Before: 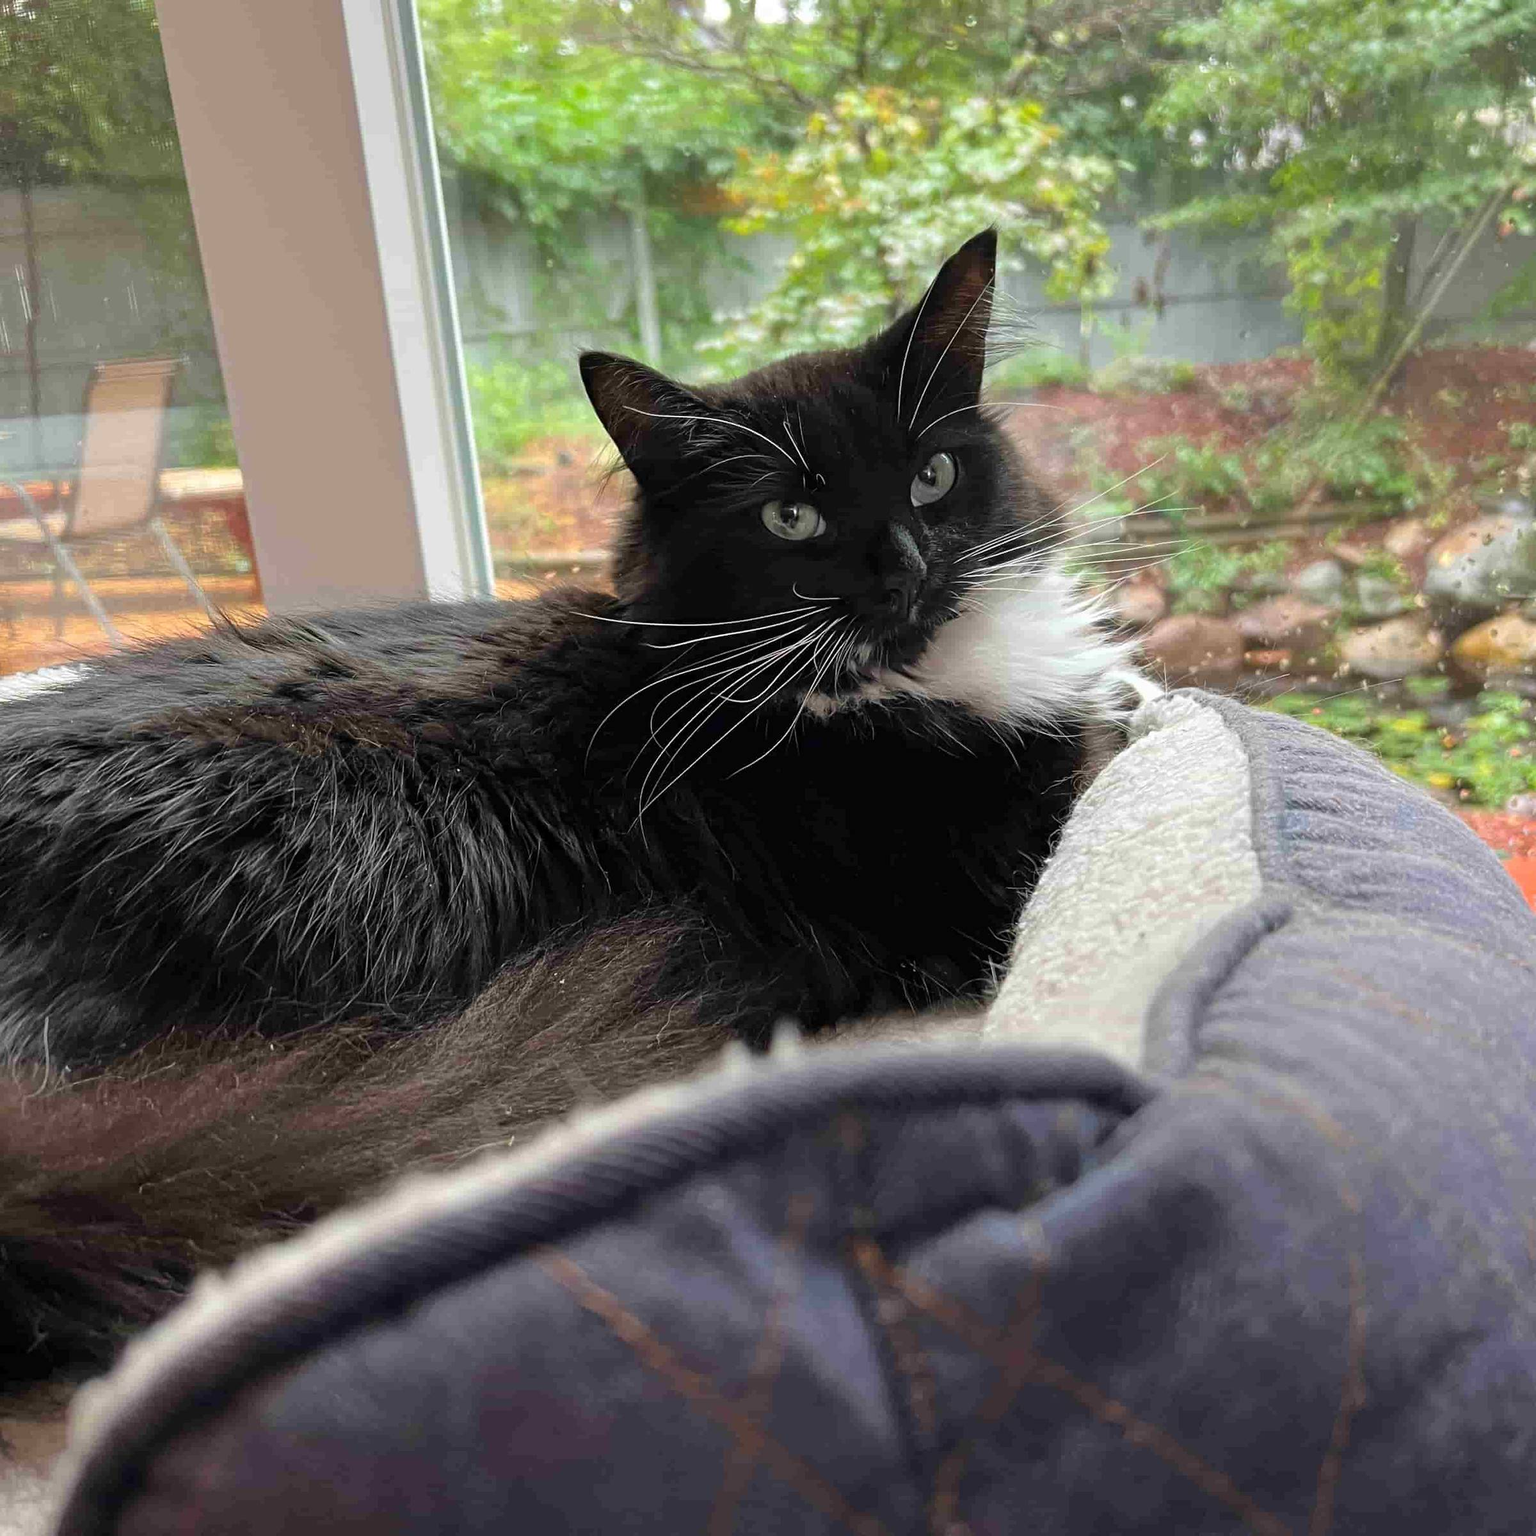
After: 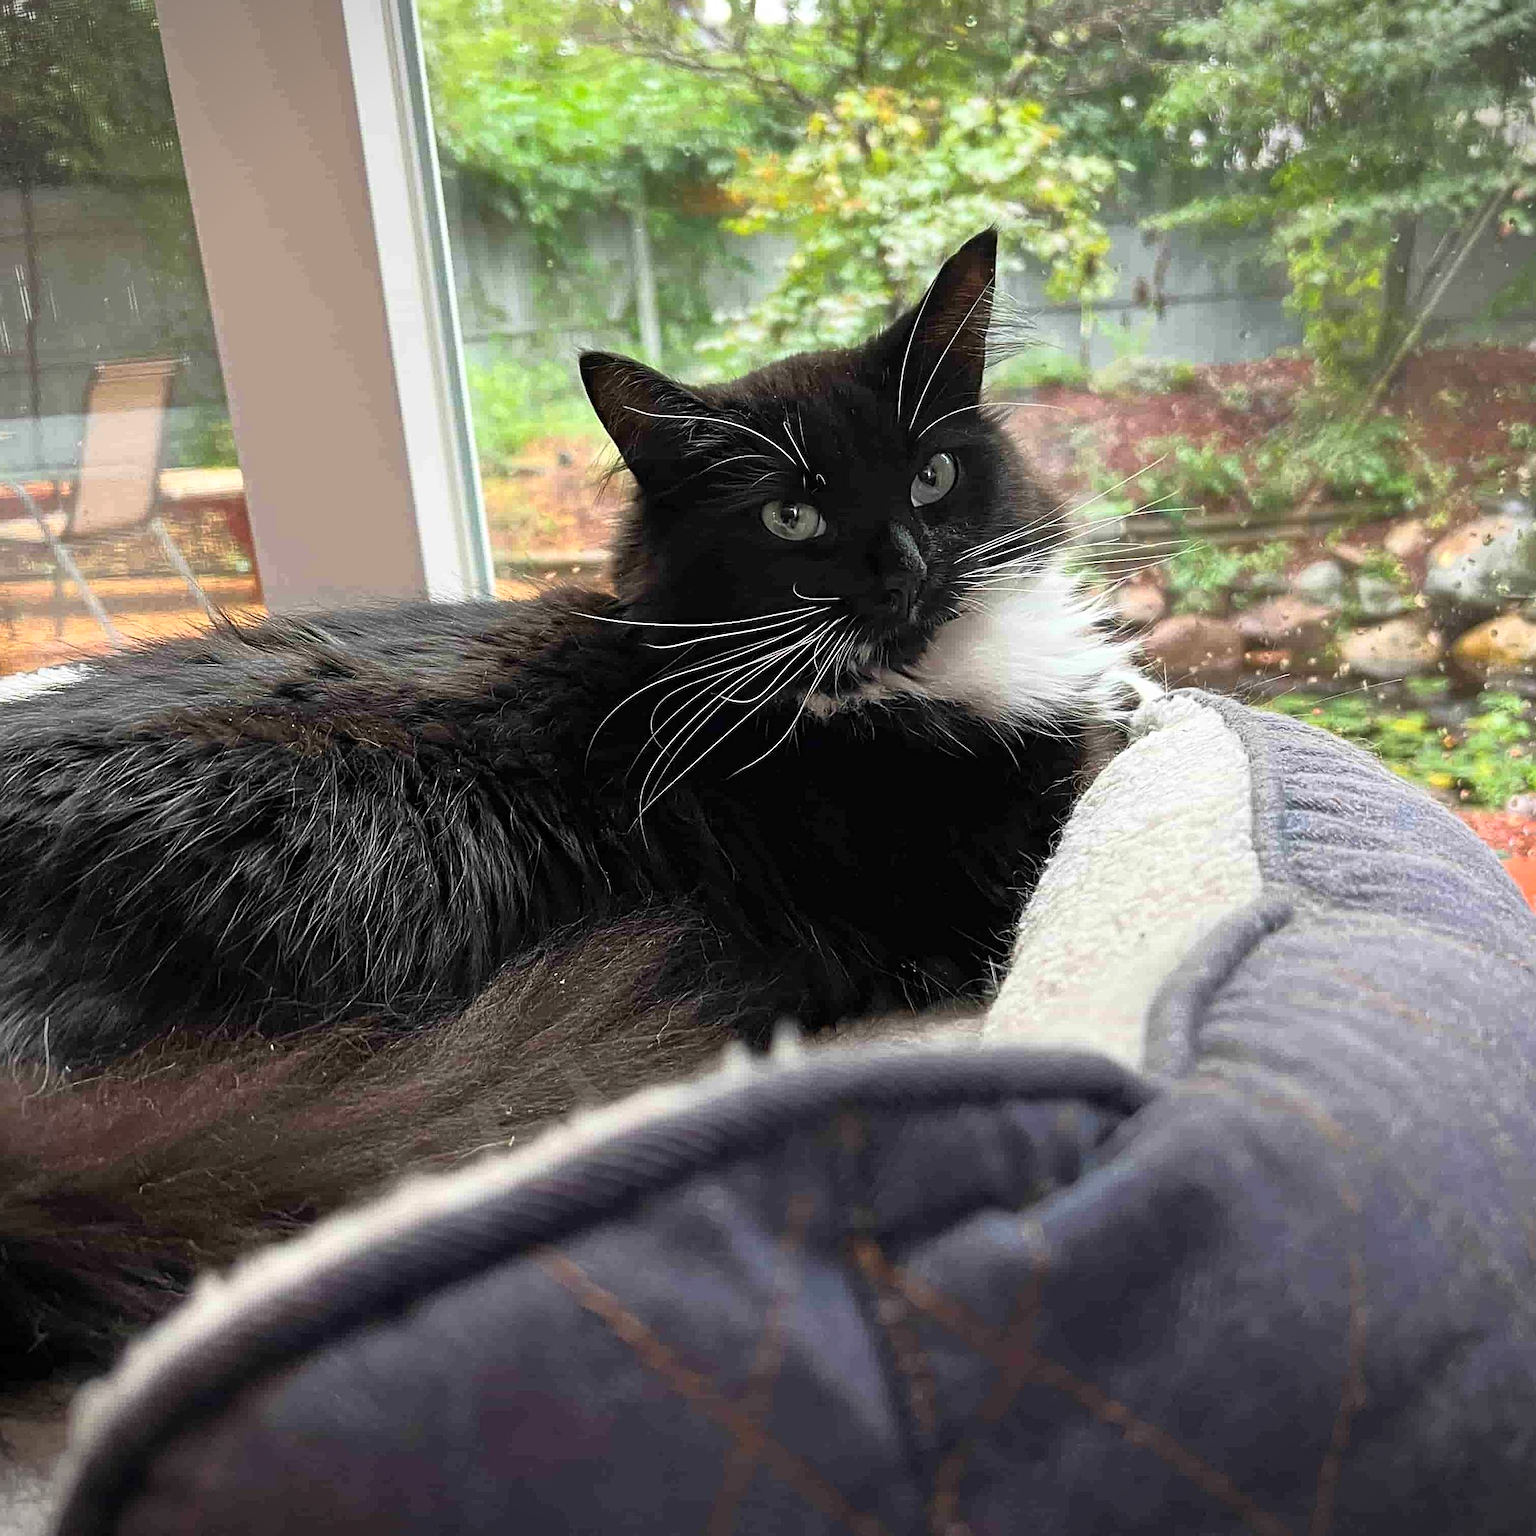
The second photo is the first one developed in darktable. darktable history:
vignetting: fall-off start 100.4%
base curve: curves: ch0 [(0, 0) (0.257, 0.25) (0.482, 0.586) (0.757, 0.871) (1, 1)]
sharpen: on, module defaults
